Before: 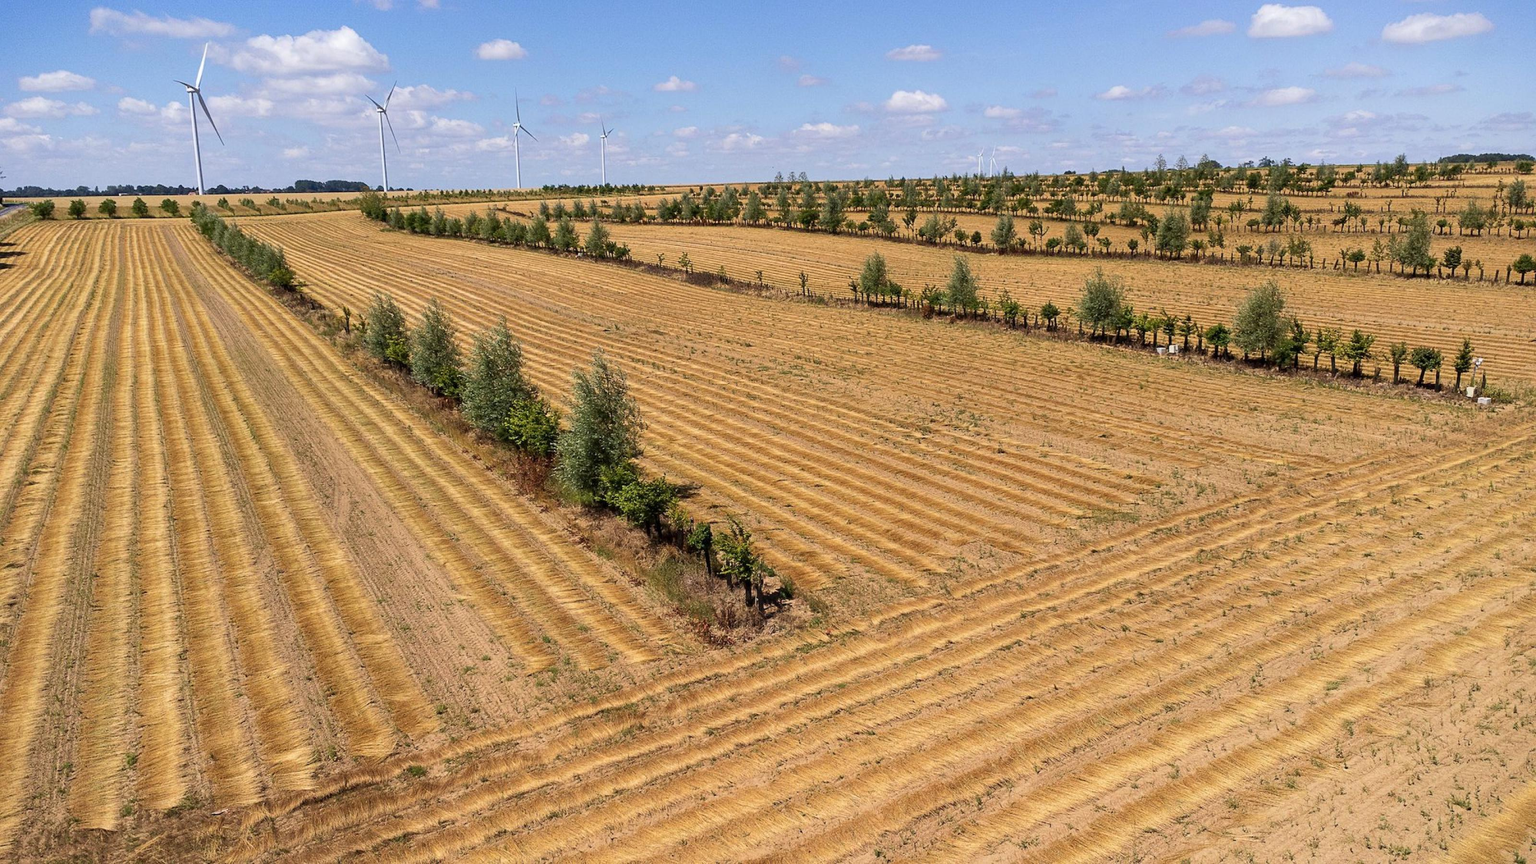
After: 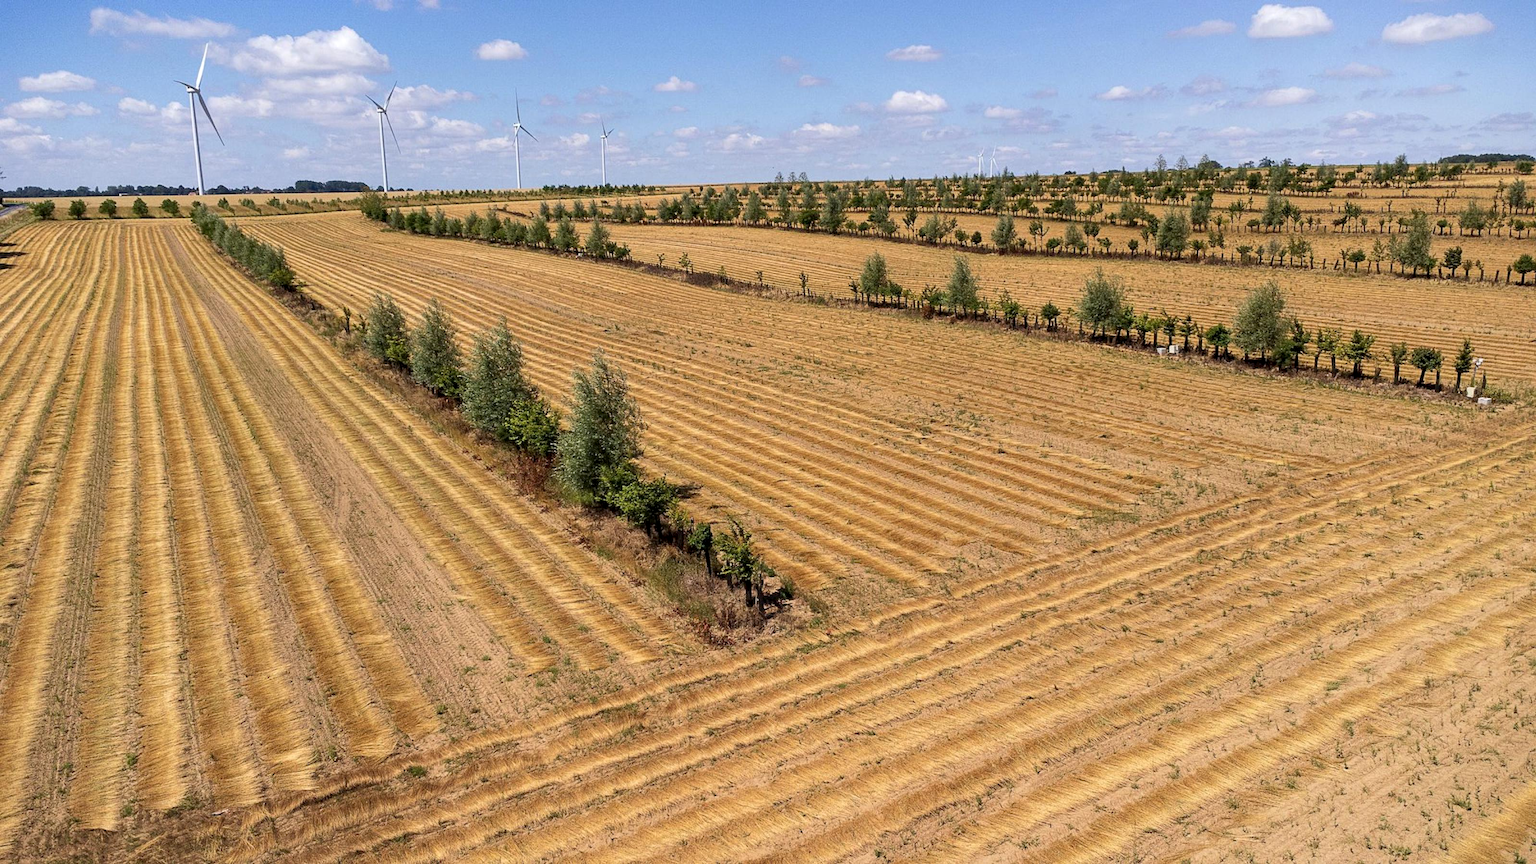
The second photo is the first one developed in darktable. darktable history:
local contrast: highlights 105%, shadows 101%, detail 120%, midtone range 0.2
